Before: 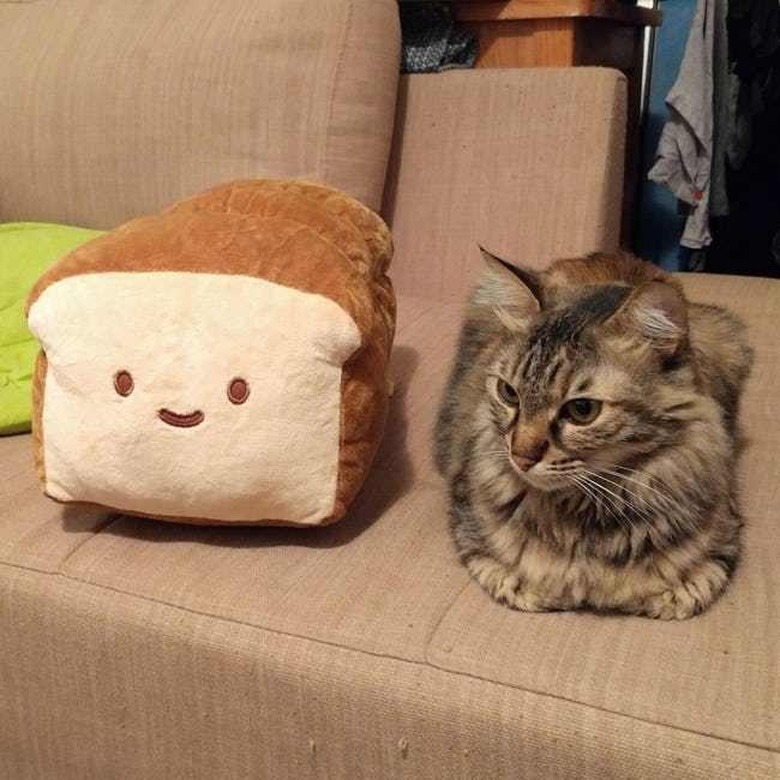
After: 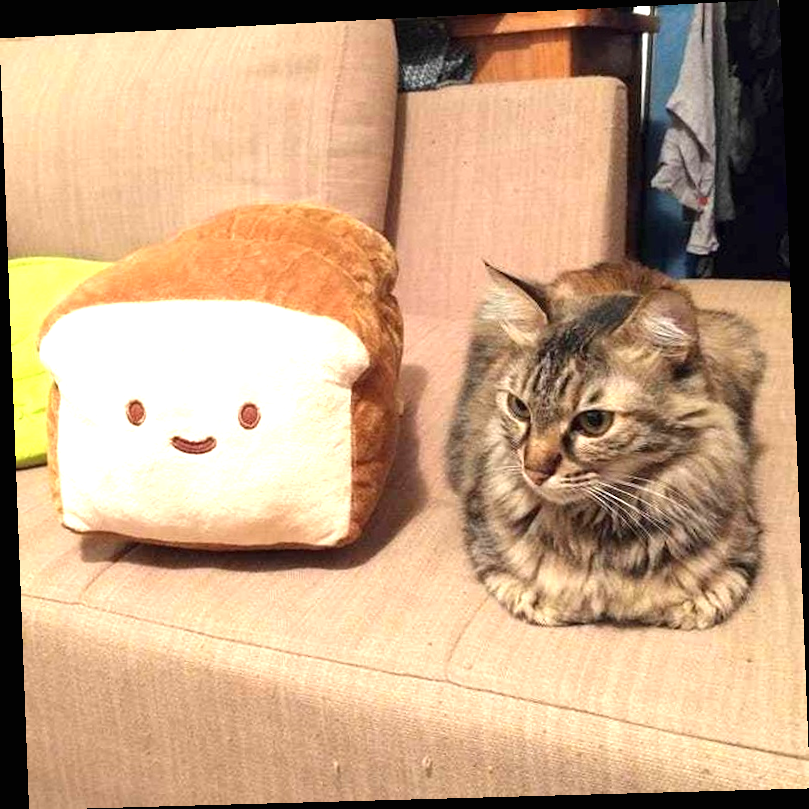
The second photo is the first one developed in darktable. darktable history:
rotate and perspective: rotation -2.22°, lens shift (horizontal) -0.022, automatic cropping off
exposure: black level correction 0, exposure 1.1 EV, compensate highlight preservation false
